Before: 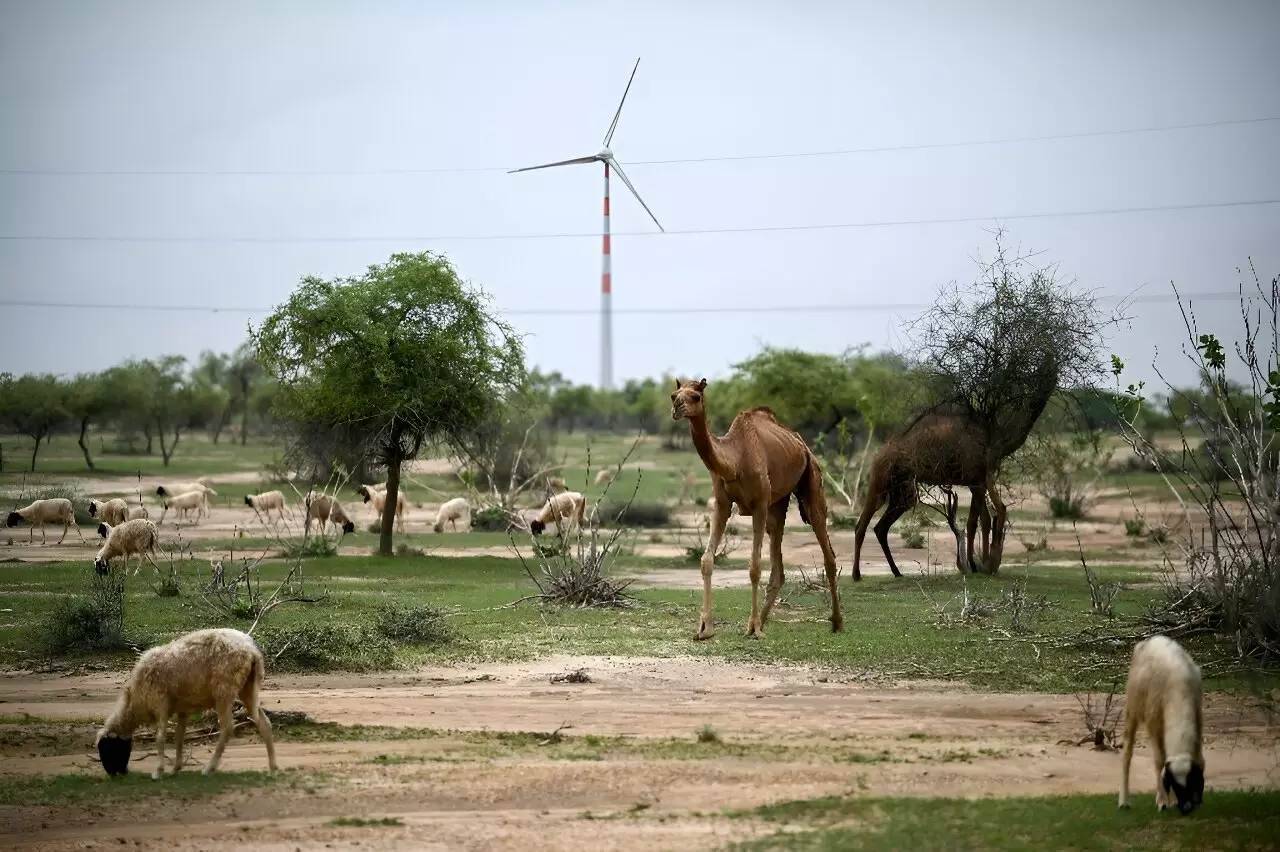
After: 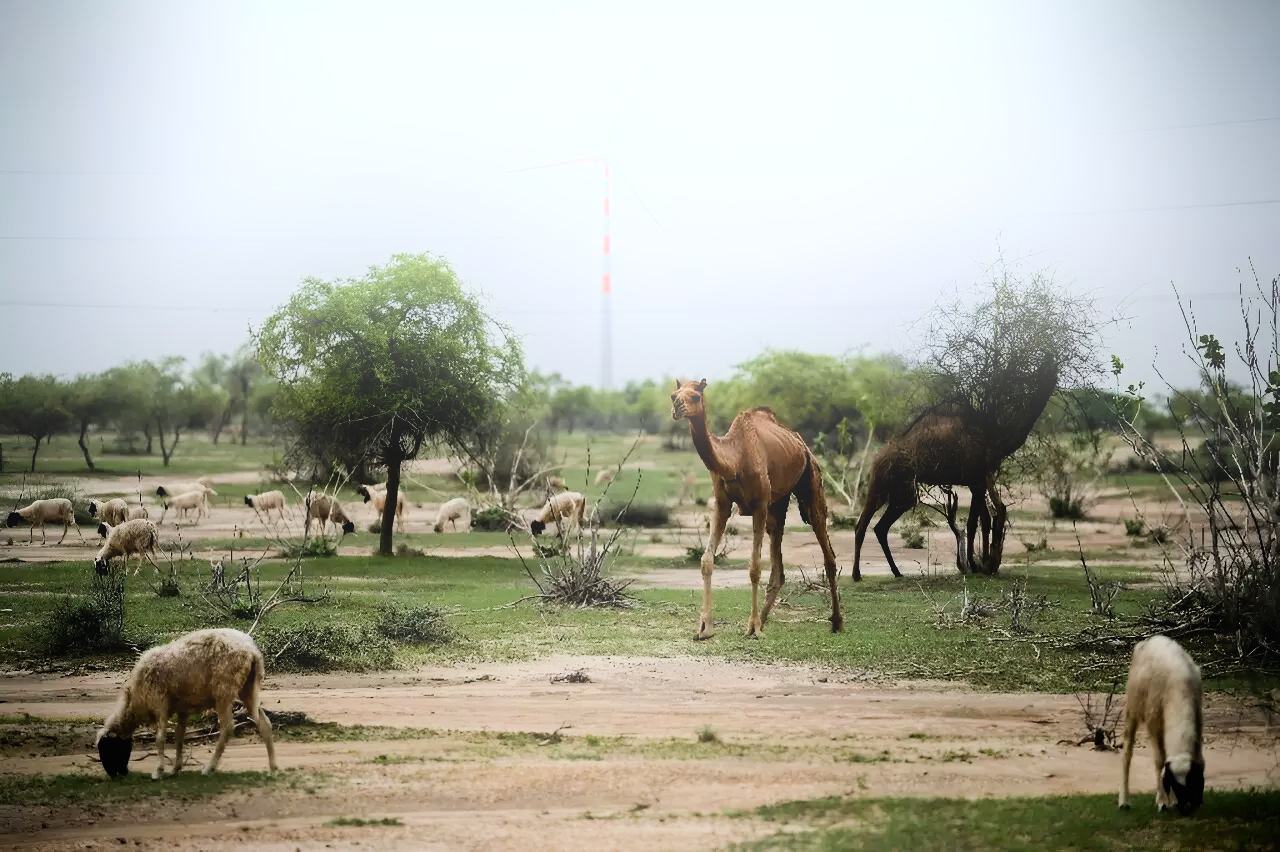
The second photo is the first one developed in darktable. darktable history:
bloom: on, module defaults
tone equalizer: -8 EV -0.417 EV, -7 EV -0.389 EV, -6 EV -0.333 EV, -5 EV -0.222 EV, -3 EV 0.222 EV, -2 EV 0.333 EV, -1 EV 0.389 EV, +0 EV 0.417 EV, edges refinement/feathering 500, mask exposure compensation -1.57 EV, preserve details no
filmic rgb: black relative exposure -7.65 EV, white relative exposure 4.56 EV, hardness 3.61
